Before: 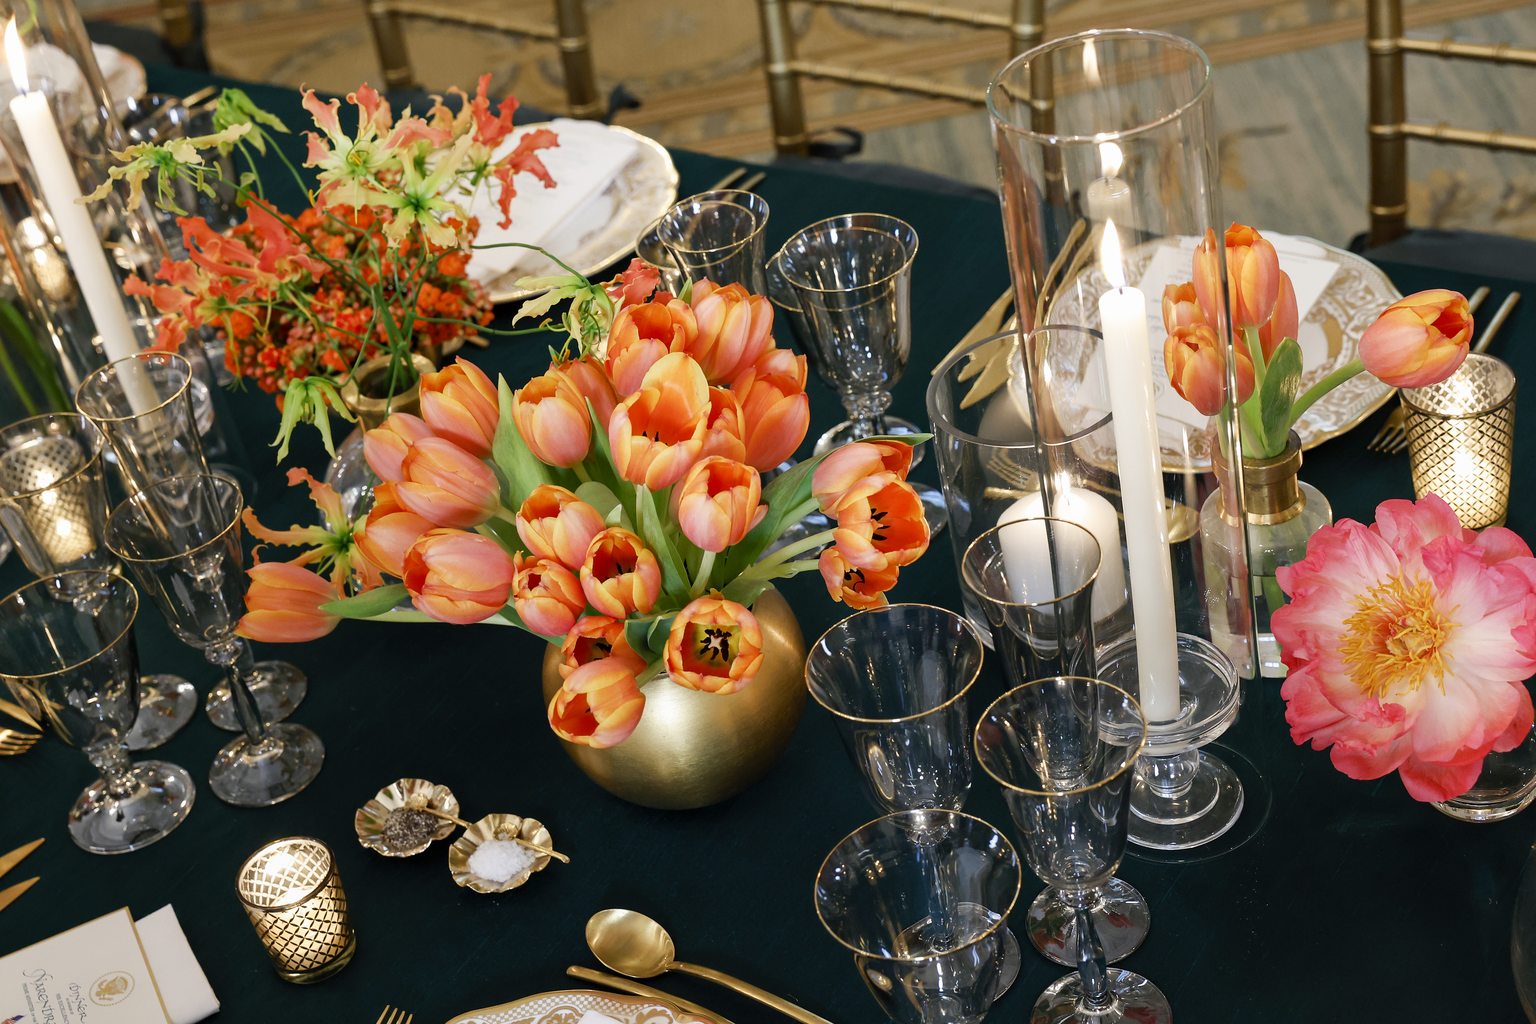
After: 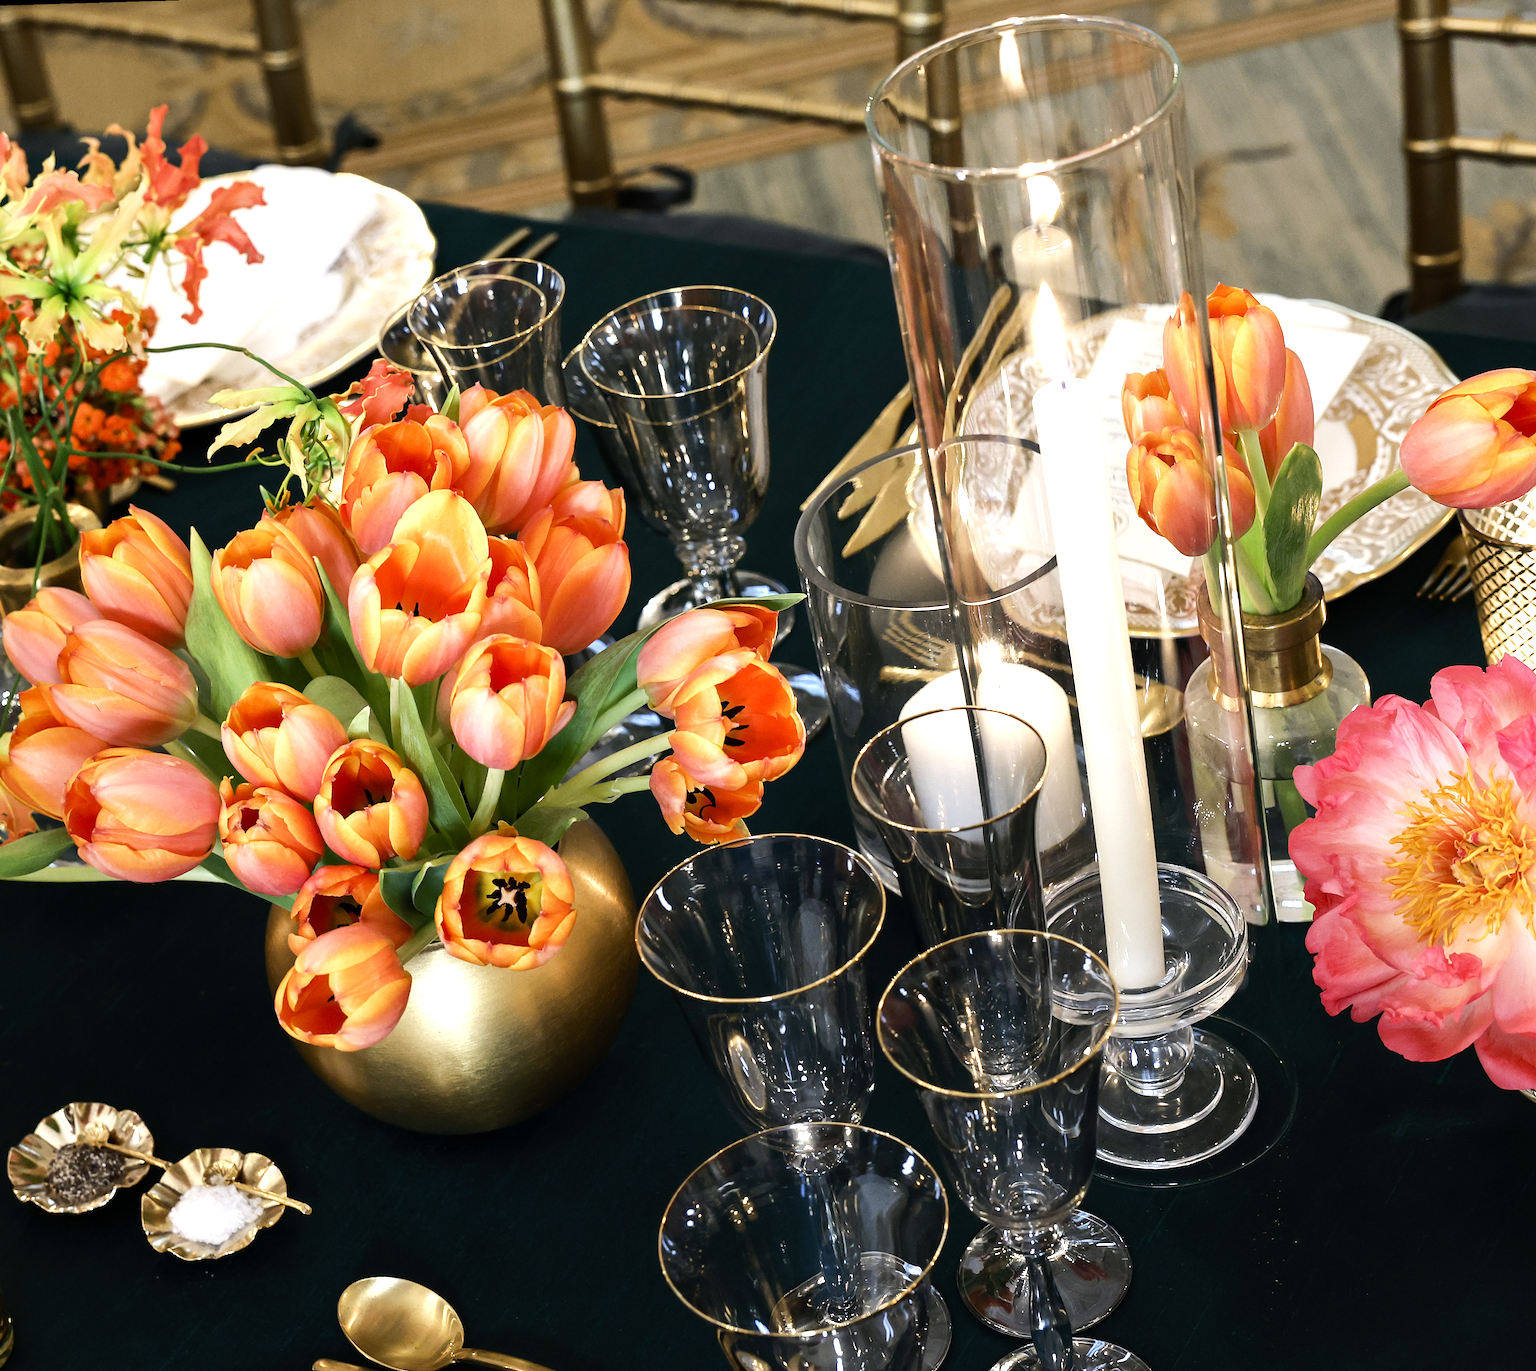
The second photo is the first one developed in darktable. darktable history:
rotate and perspective: rotation -1.77°, lens shift (horizontal) 0.004, automatic cropping off
crop and rotate: left 24.034%, top 2.838%, right 6.406%, bottom 6.299%
tone equalizer: -8 EV -0.75 EV, -7 EV -0.7 EV, -6 EV -0.6 EV, -5 EV -0.4 EV, -3 EV 0.4 EV, -2 EV 0.6 EV, -1 EV 0.7 EV, +0 EV 0.75 EV, edges refinement/feathering 500, mask exposure compensation -1.57 EV, preserve details no
